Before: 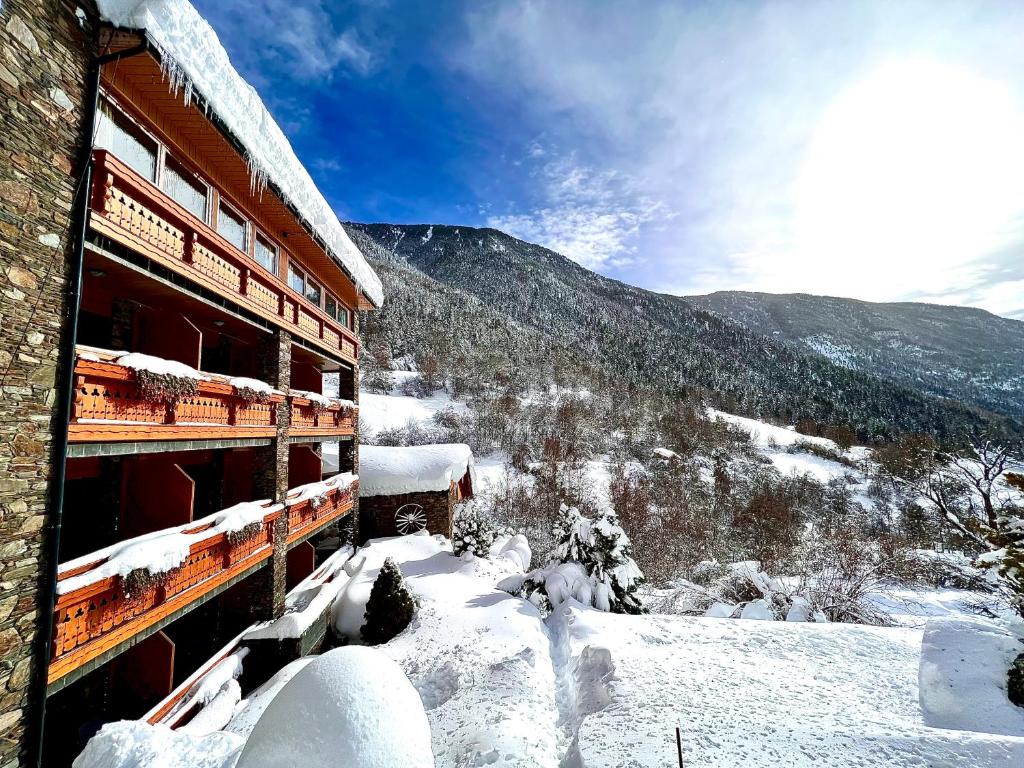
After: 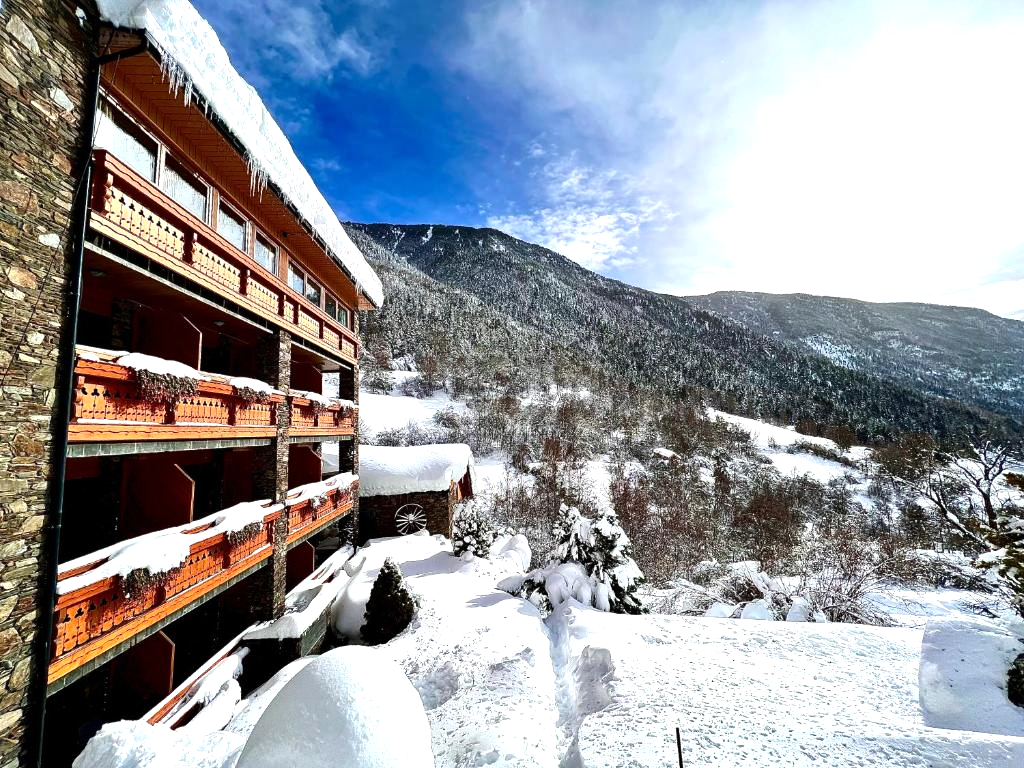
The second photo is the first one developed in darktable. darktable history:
tone equalizer: -8 EV -0.429 EV, -7 EV -0.424 EV, -6 EV -0.297 EV, -5 EV -0.229 EV, -3 EV 0.22 EV, -2 EV 0.335 EV, -1 EV 0.392 EV, +0 EV 0.405 EV, edges refinement/feathering 500, mask exposure compensation -1.57 EV, preserve details no
